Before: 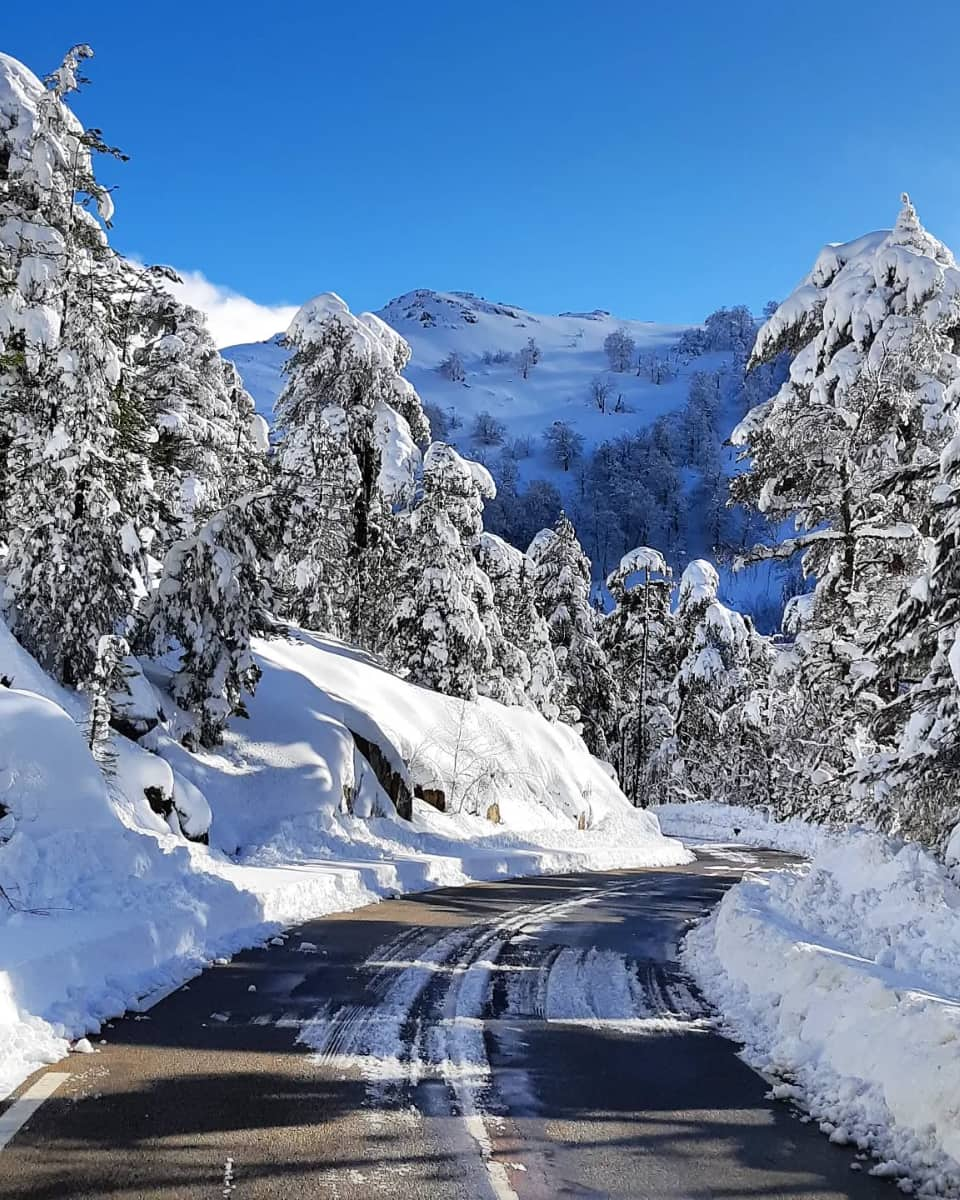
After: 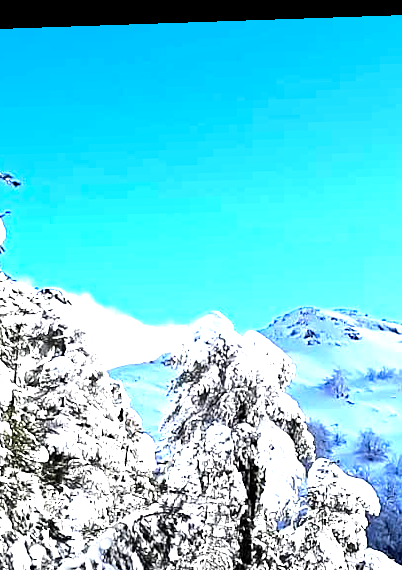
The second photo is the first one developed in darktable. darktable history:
crop and rotate: left 10.817%, top 0.062%, right 47.194%, bottom 53.626%
rotate and perspective: lens shift (horizontal) -0.055, automatic cropping off
tone equalizer: -8 EV -1.08 EV, -7 EV -1.01 EV, -6 EV -0.867 EV, -5 EV -0.578 EV, -3 EV 0.578 EV, -2 EV 0.867 EV, -1 EV 1.01 EV, +0 EV 1.08 EV, edges refinement/feathering 500, mask exposure compensation -1.57 EV, preserve details no
exposure: black level correction 0.001, exposure 1.129 EV, compensate exposure bias true, compensate highlight preservation false
haze removal: compatibility mode true, adaptive false
